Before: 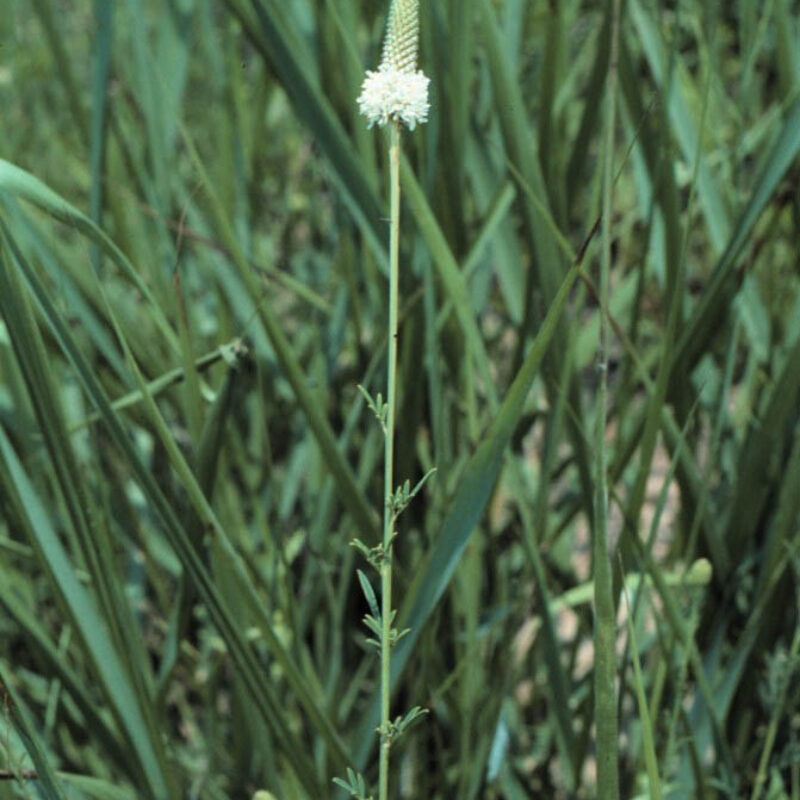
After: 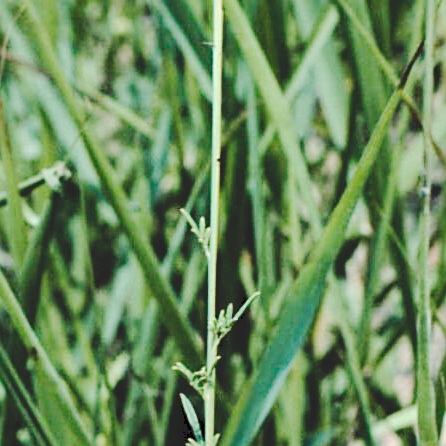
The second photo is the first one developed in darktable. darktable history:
crop and rotate: left 22.13%, top 22.054%, right 22.026%, bottom 22.102%
tone curve: curves: ch0 [(0, 0) (0.003, 0.132) (0.011, 0.136) (0.025, 0.14) (0.044, 0.147) (0.069, 0.149) (0.1, 0.156) (0.136, 0.163) (0.177, 0.177) (0.224, 0.2) (0.277, 0.251) (0.335, 0.311) (0.399, 0.387) (0.468, 0.487) (0.543, 0.585) (0.623, 0.675) (0.709, 0.742) (0.801, 0.81) (0.898, 0.867) (1, 1)], preserve colors none
shadows and highlights: shadows 32.83, highlights -47.7, soften with gaussian
sharpen: on, module defaults
base curve: curves: ch0 [(0, 0) (0.008, 0.007) (0.022, 0.029) (0.048, 0.089) (0.092, 0.197) (0.191, 0.399) (0.275, 0.534) (0.357, 0.65) (0.477, 0.78) (0.542, 0.833) (0.799, 0.973) (1, 1)], preserve colors none
